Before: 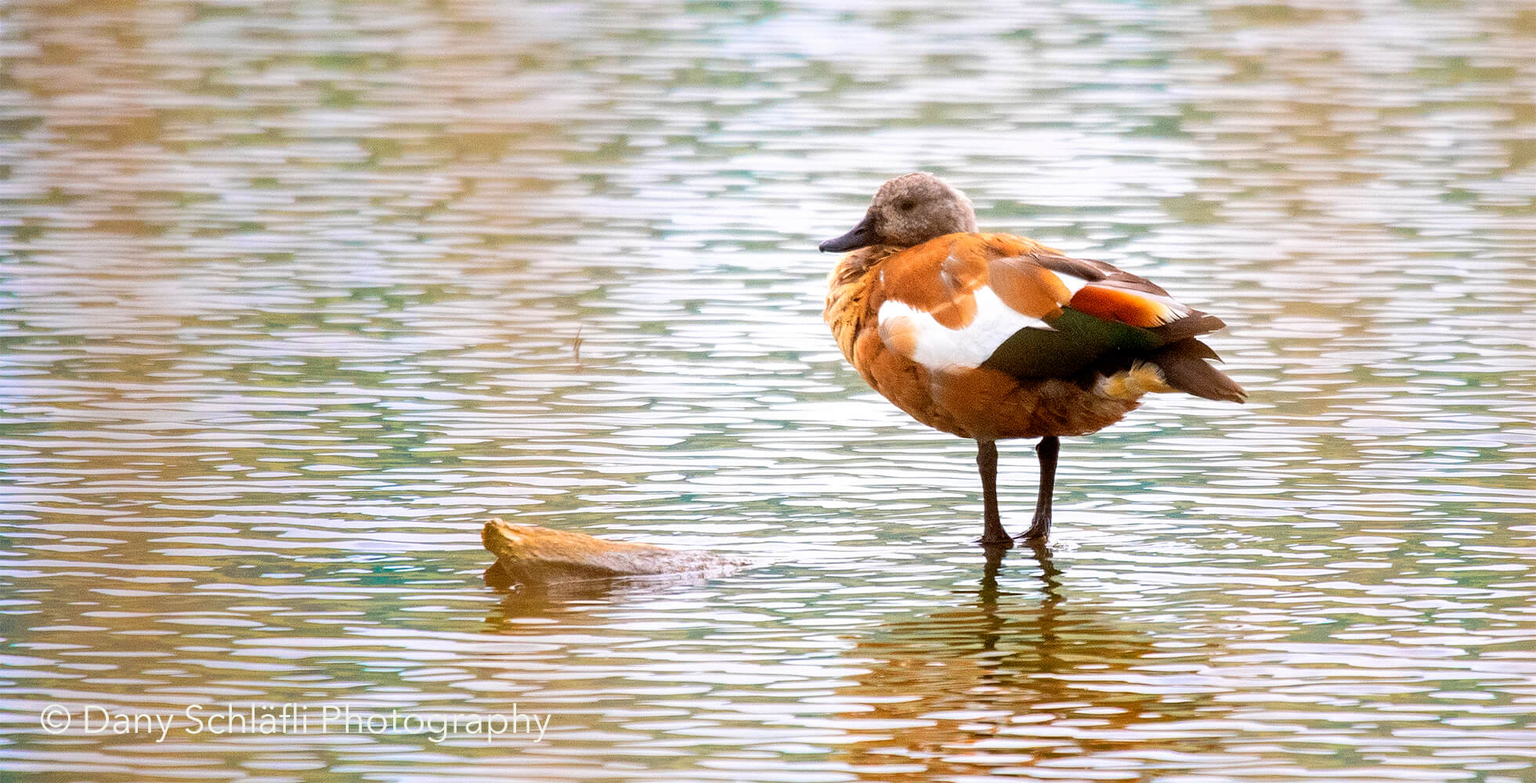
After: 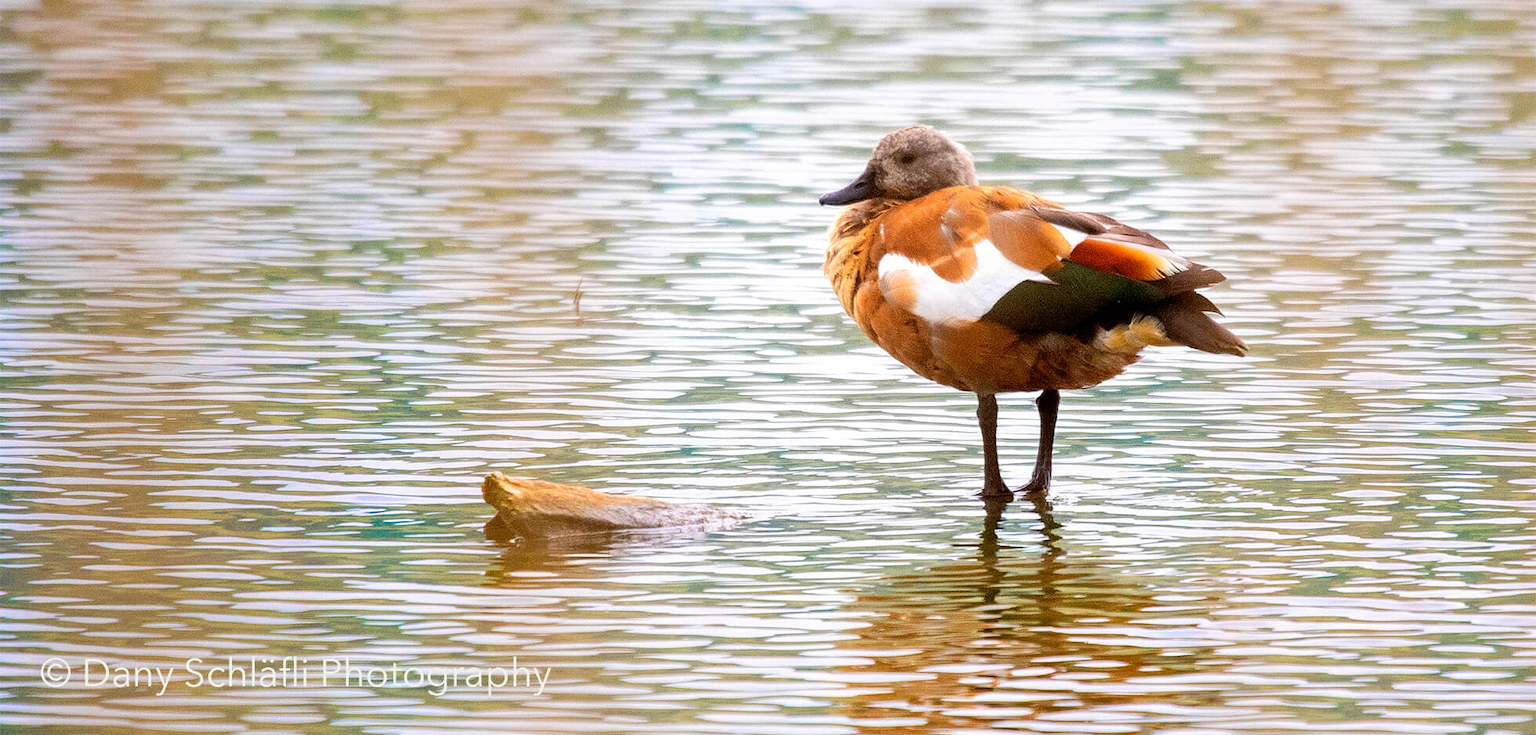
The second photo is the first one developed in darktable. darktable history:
crop and rotate: top 6.013%
